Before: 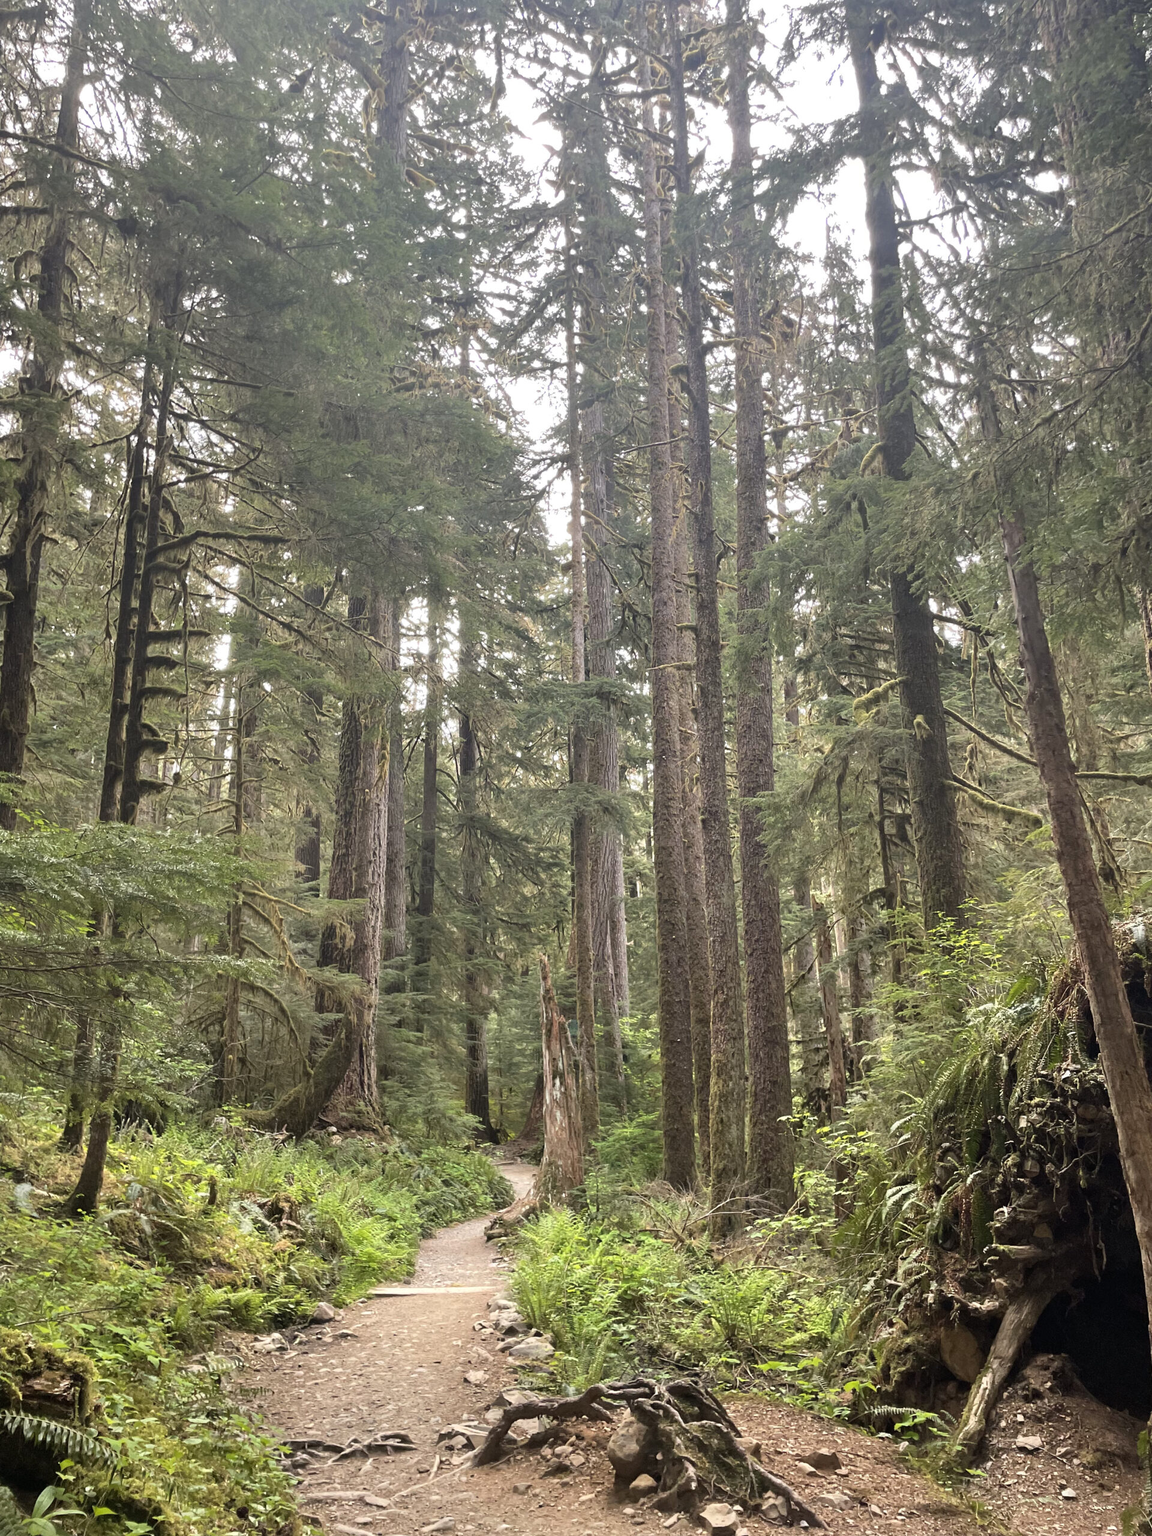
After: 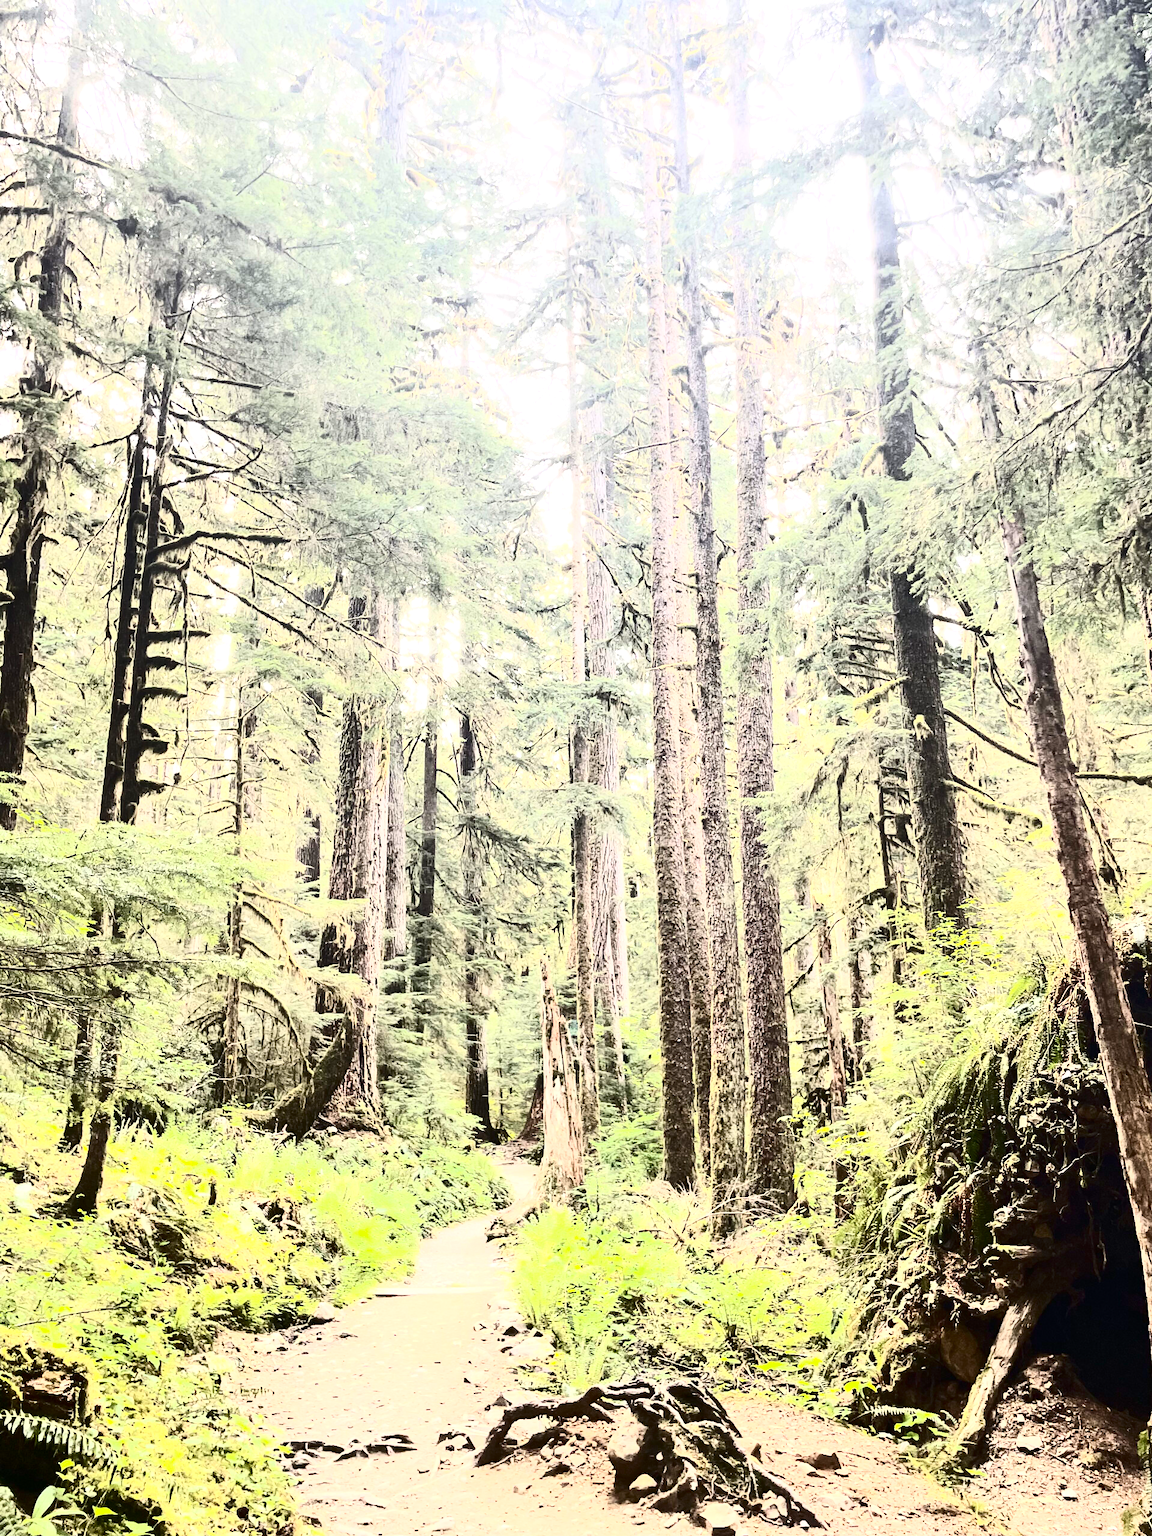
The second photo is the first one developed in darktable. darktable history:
exposure: black level correction 0, exposure 1 EV, compensate highlight preservation false
contrast brightness saturation: contrast 0.932, brightness 0.193
